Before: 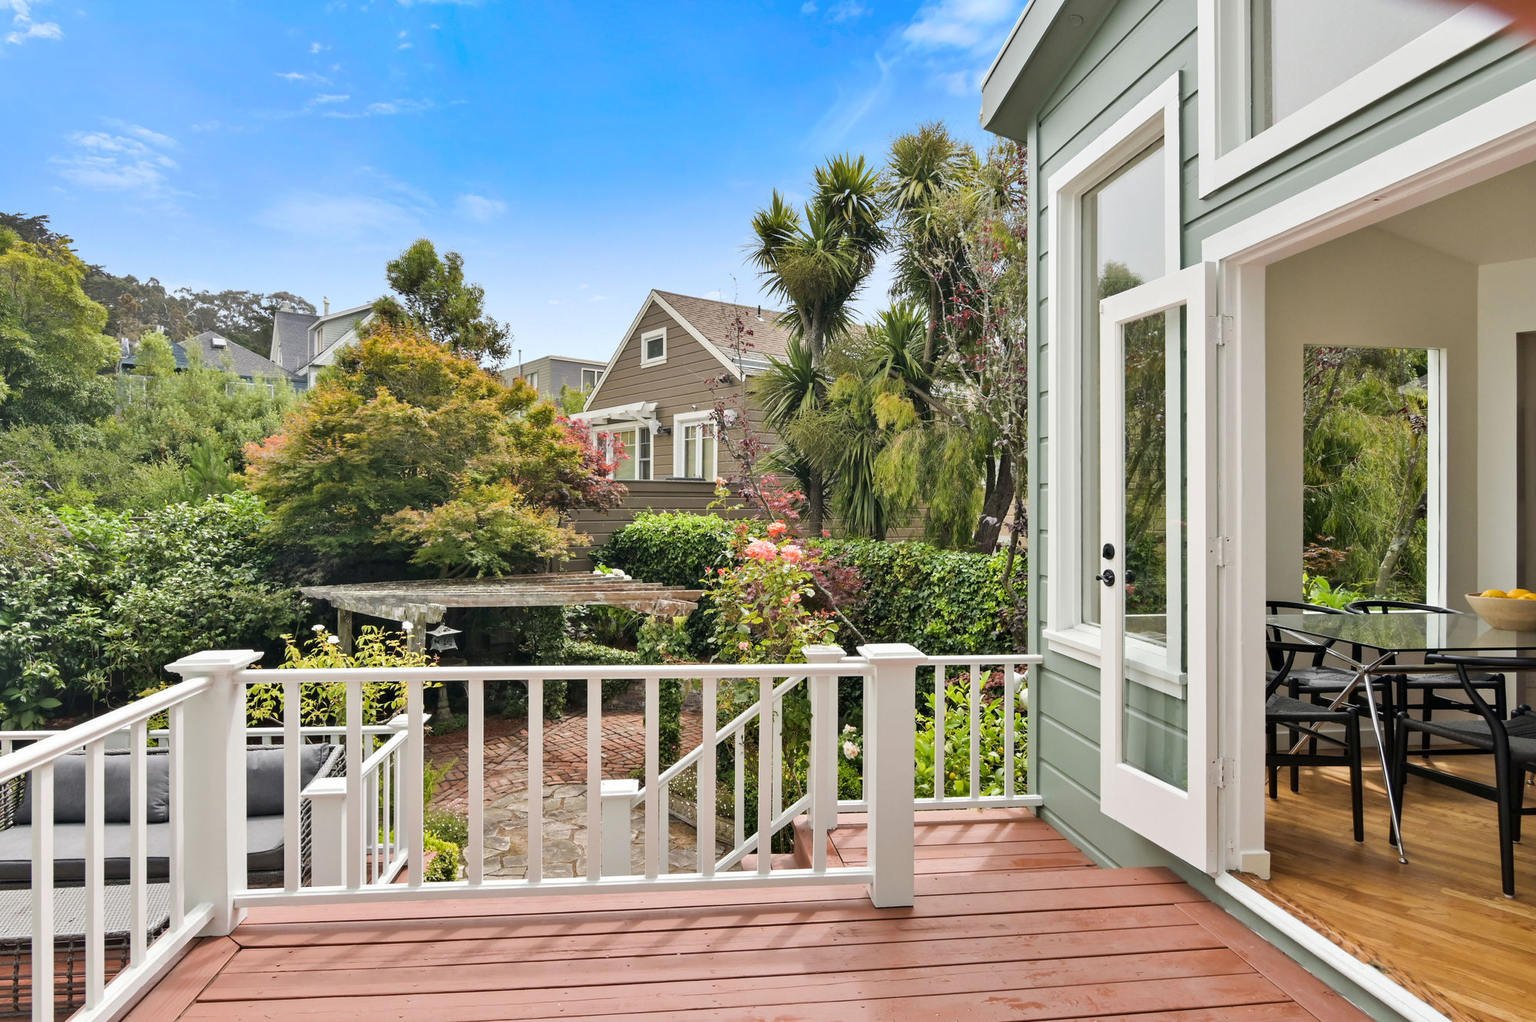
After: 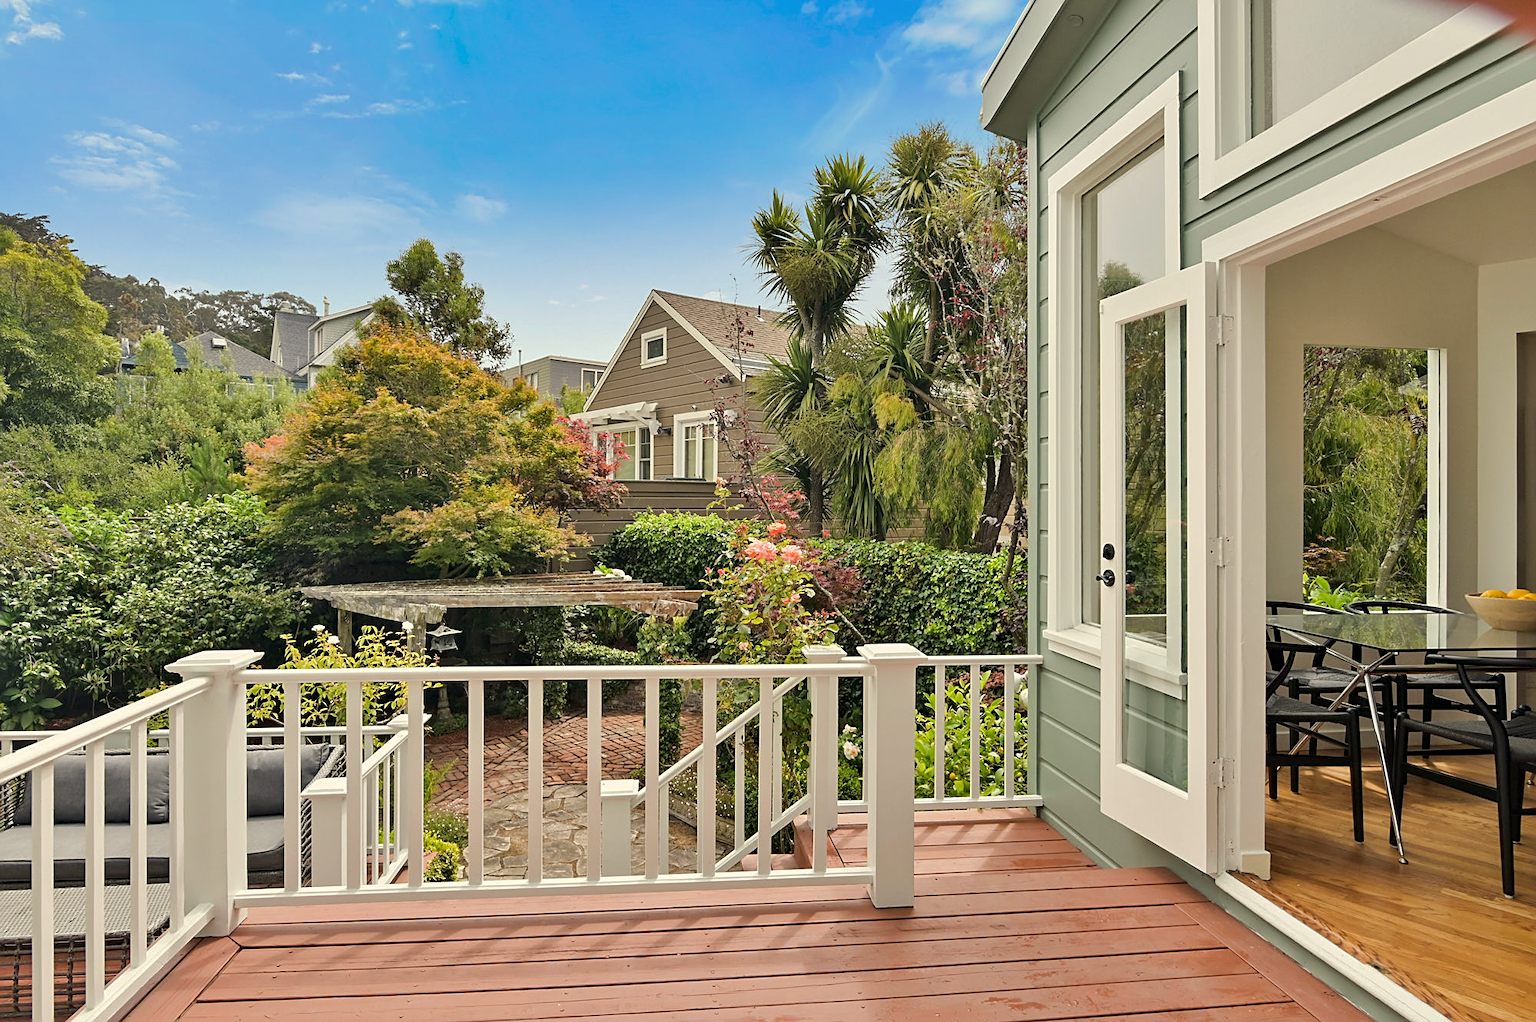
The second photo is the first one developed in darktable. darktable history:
shadows and highlights: shadows -20, white point adjustment -2, highlights -35
sharpen: on, module defaults
white balance: red 1.029, blue 0.92
